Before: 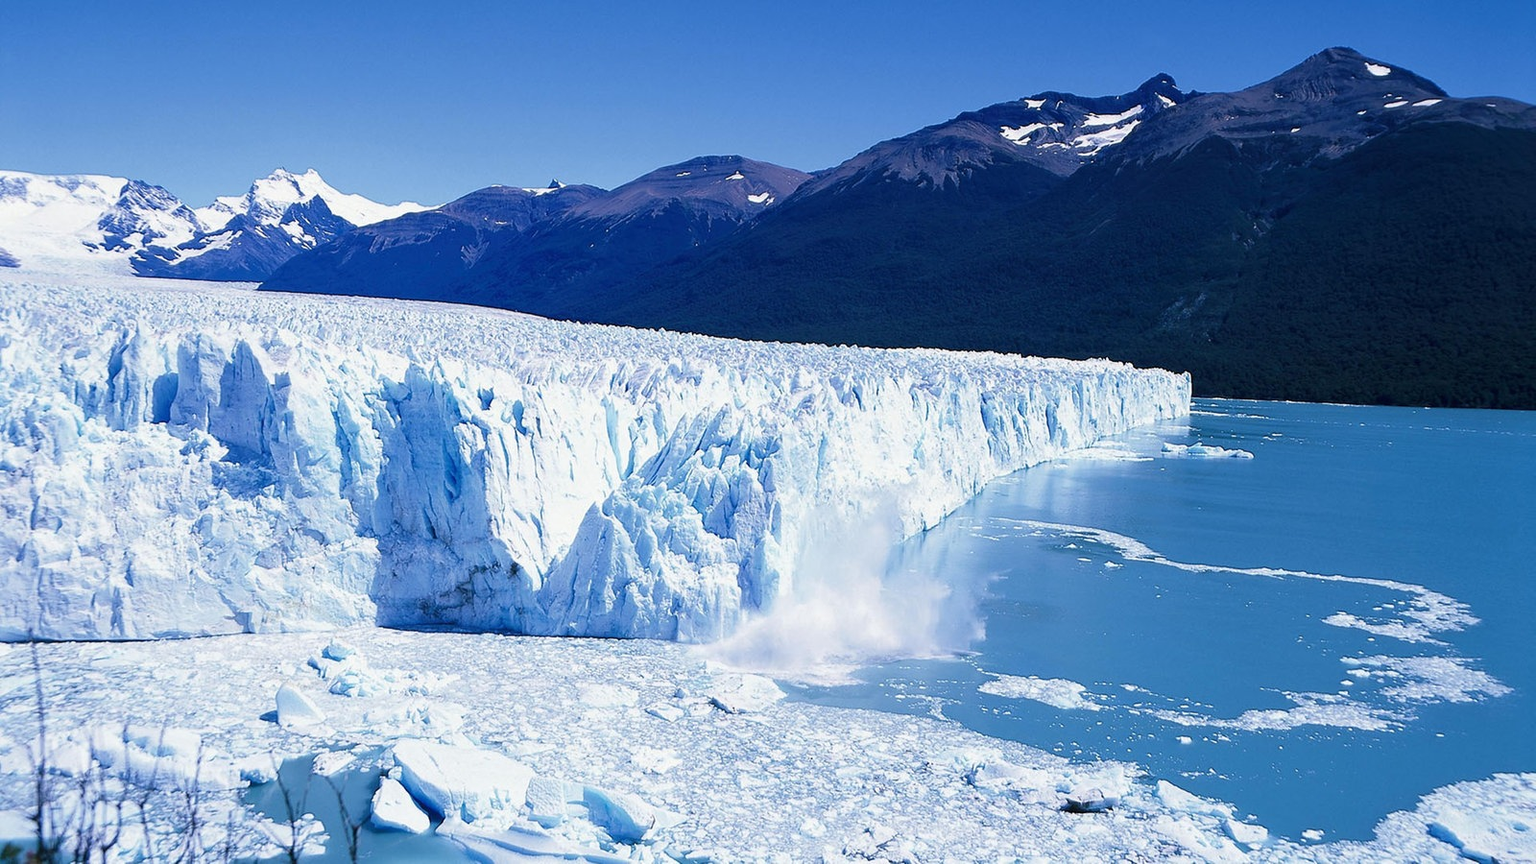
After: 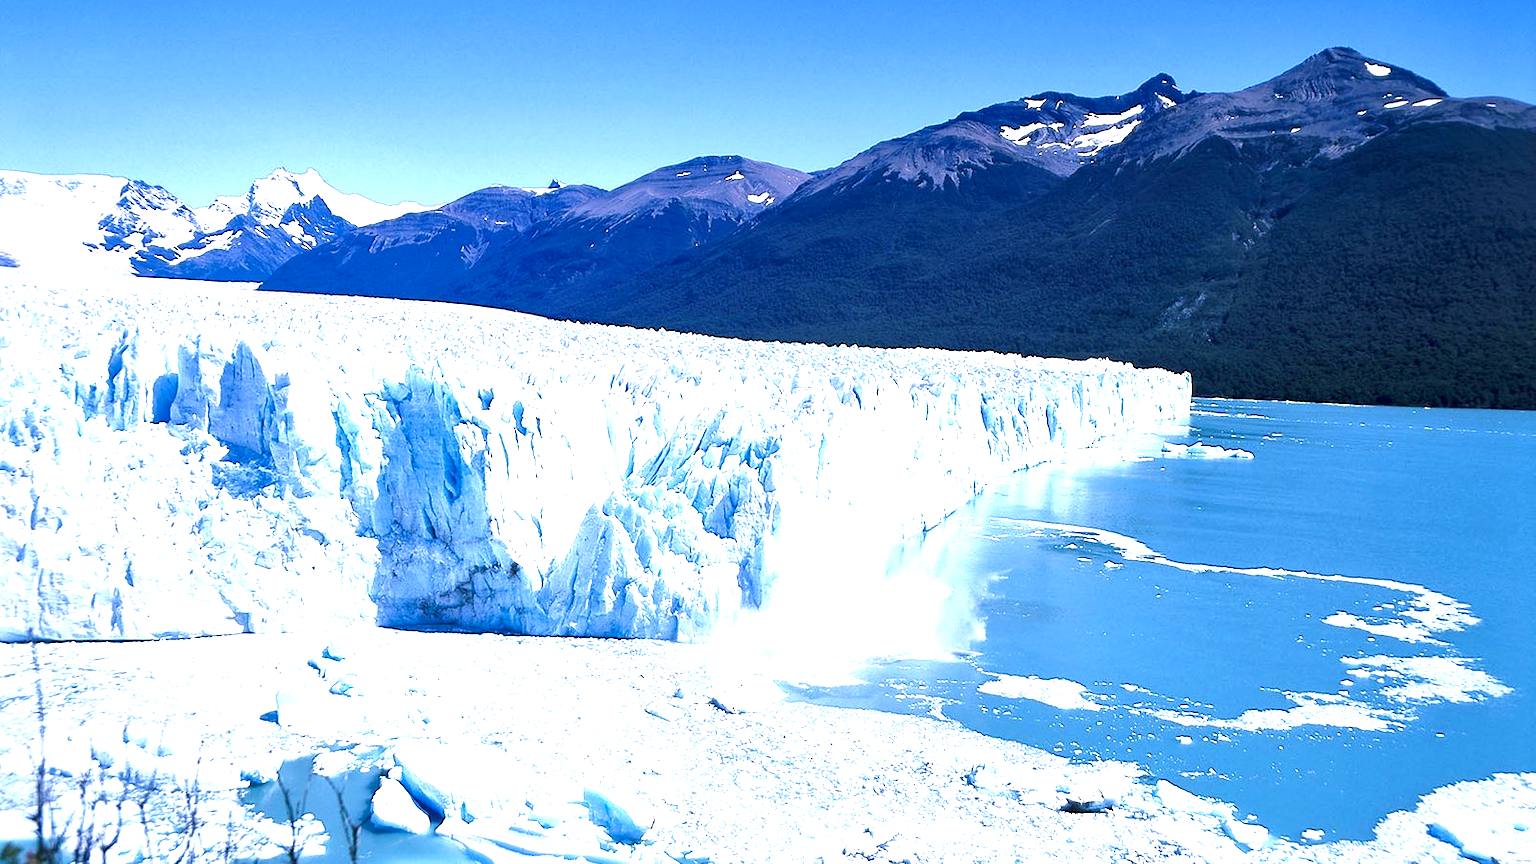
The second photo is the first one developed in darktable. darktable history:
exposure: black level correction 0, exposure 1.1 EV, compensate highlight preservation false
local contrast: mode bilateral grid, contrast 25, coarseness 60, detail 151%, midtone range 0.2
